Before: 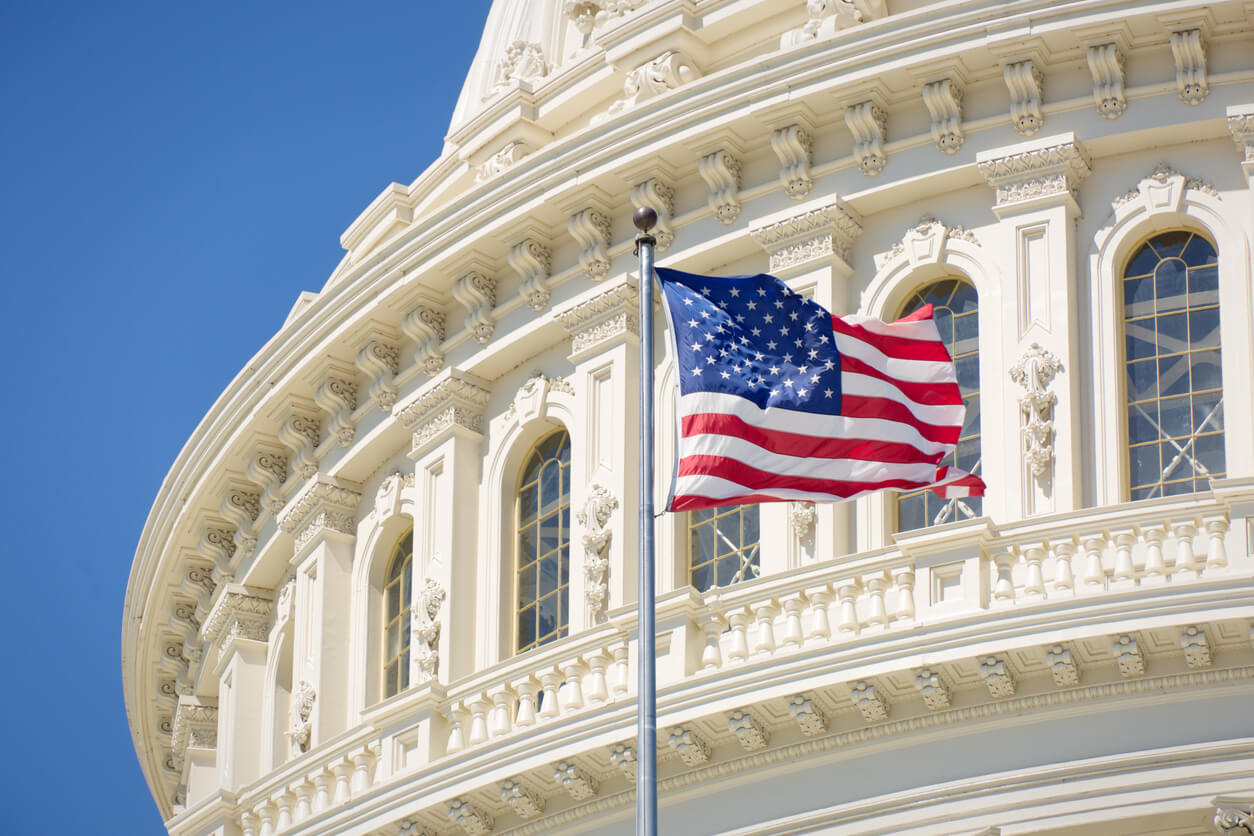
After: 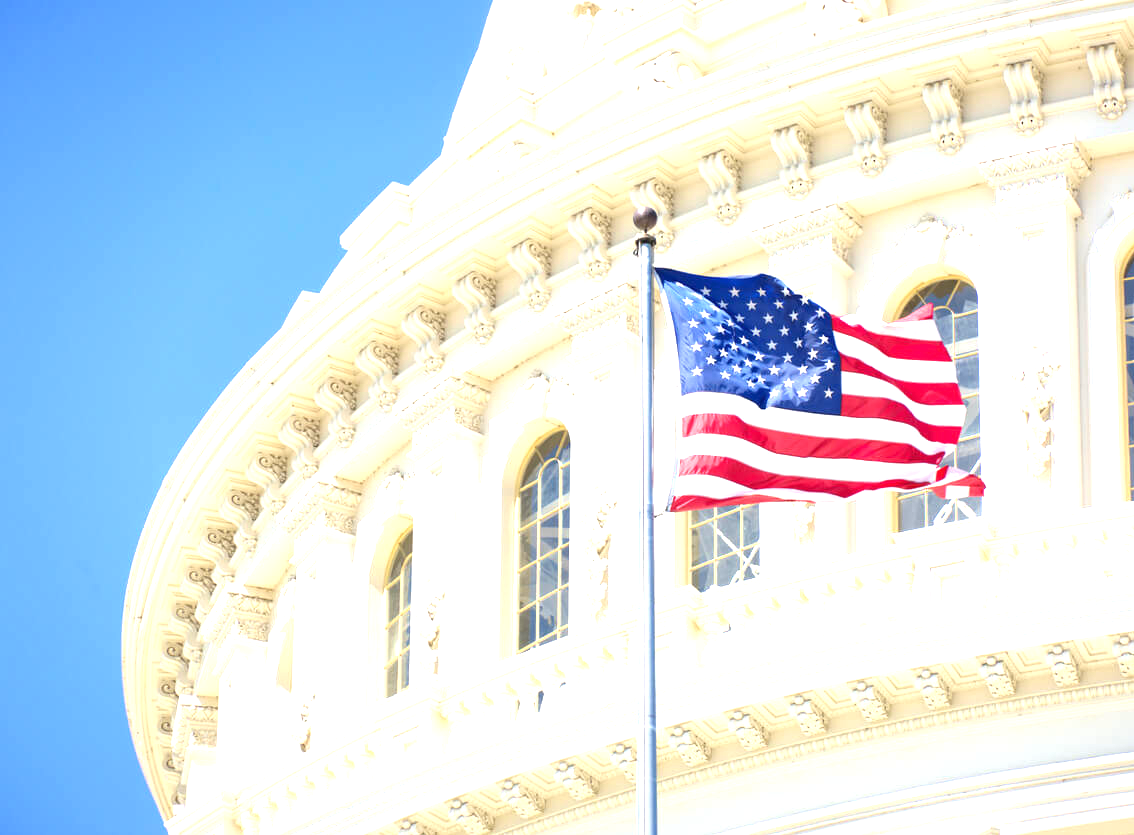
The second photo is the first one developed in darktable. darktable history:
crop: right 9.509%, bottom 0.031%
exposure: black level correction 0, exposure 1.45 EV, compensate exposure bias true, compensate highlight preservation false
